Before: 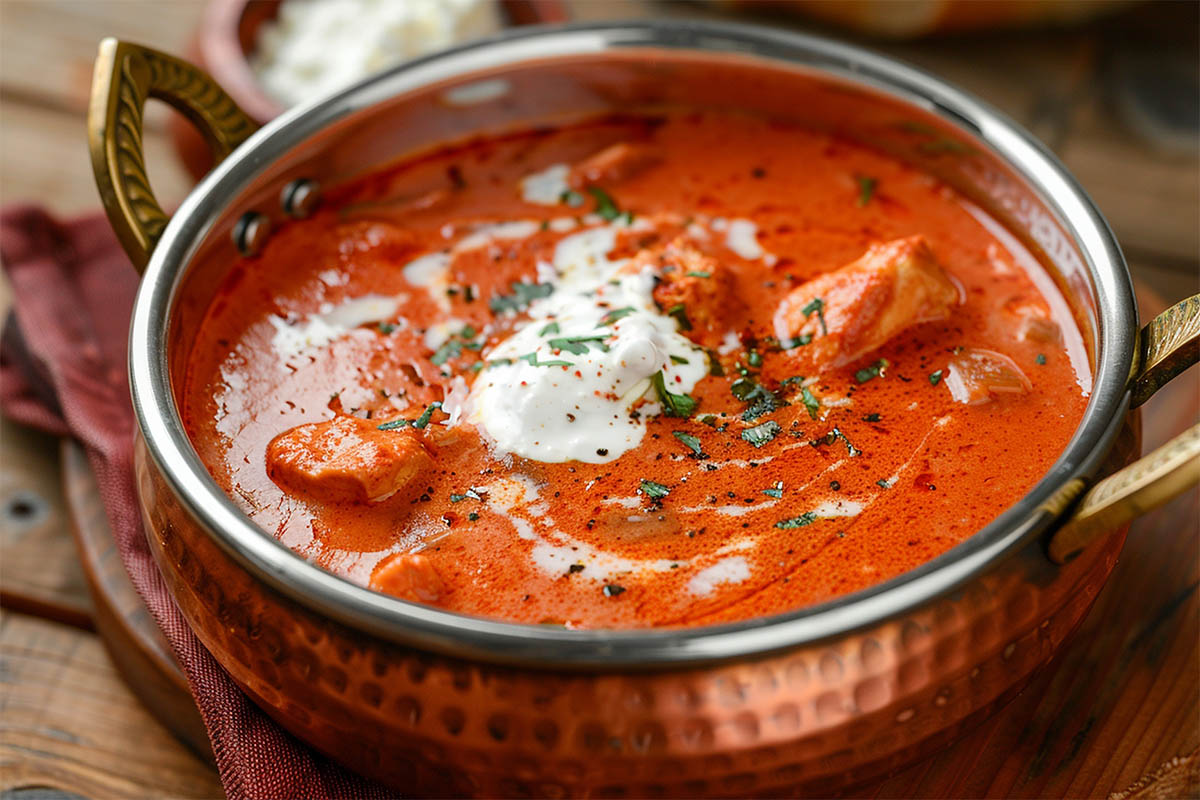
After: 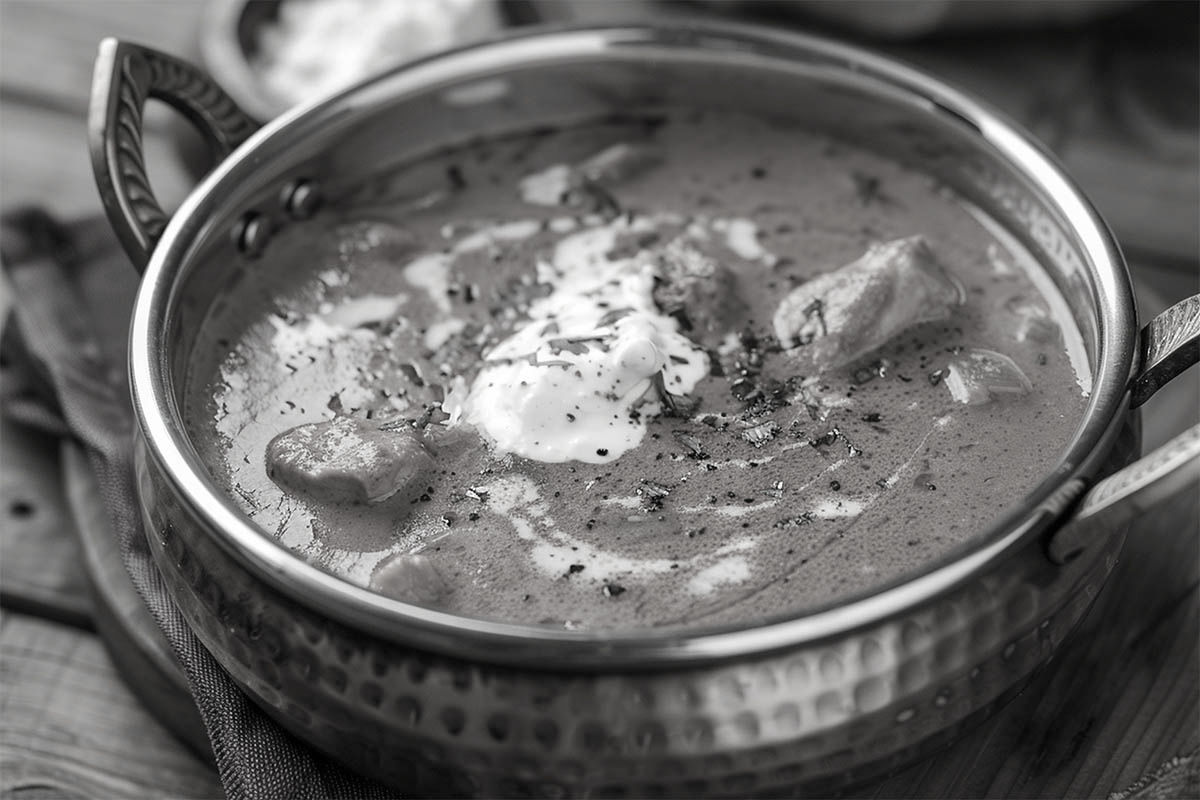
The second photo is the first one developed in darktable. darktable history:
contrast brightness saturation: saturation -0.981
